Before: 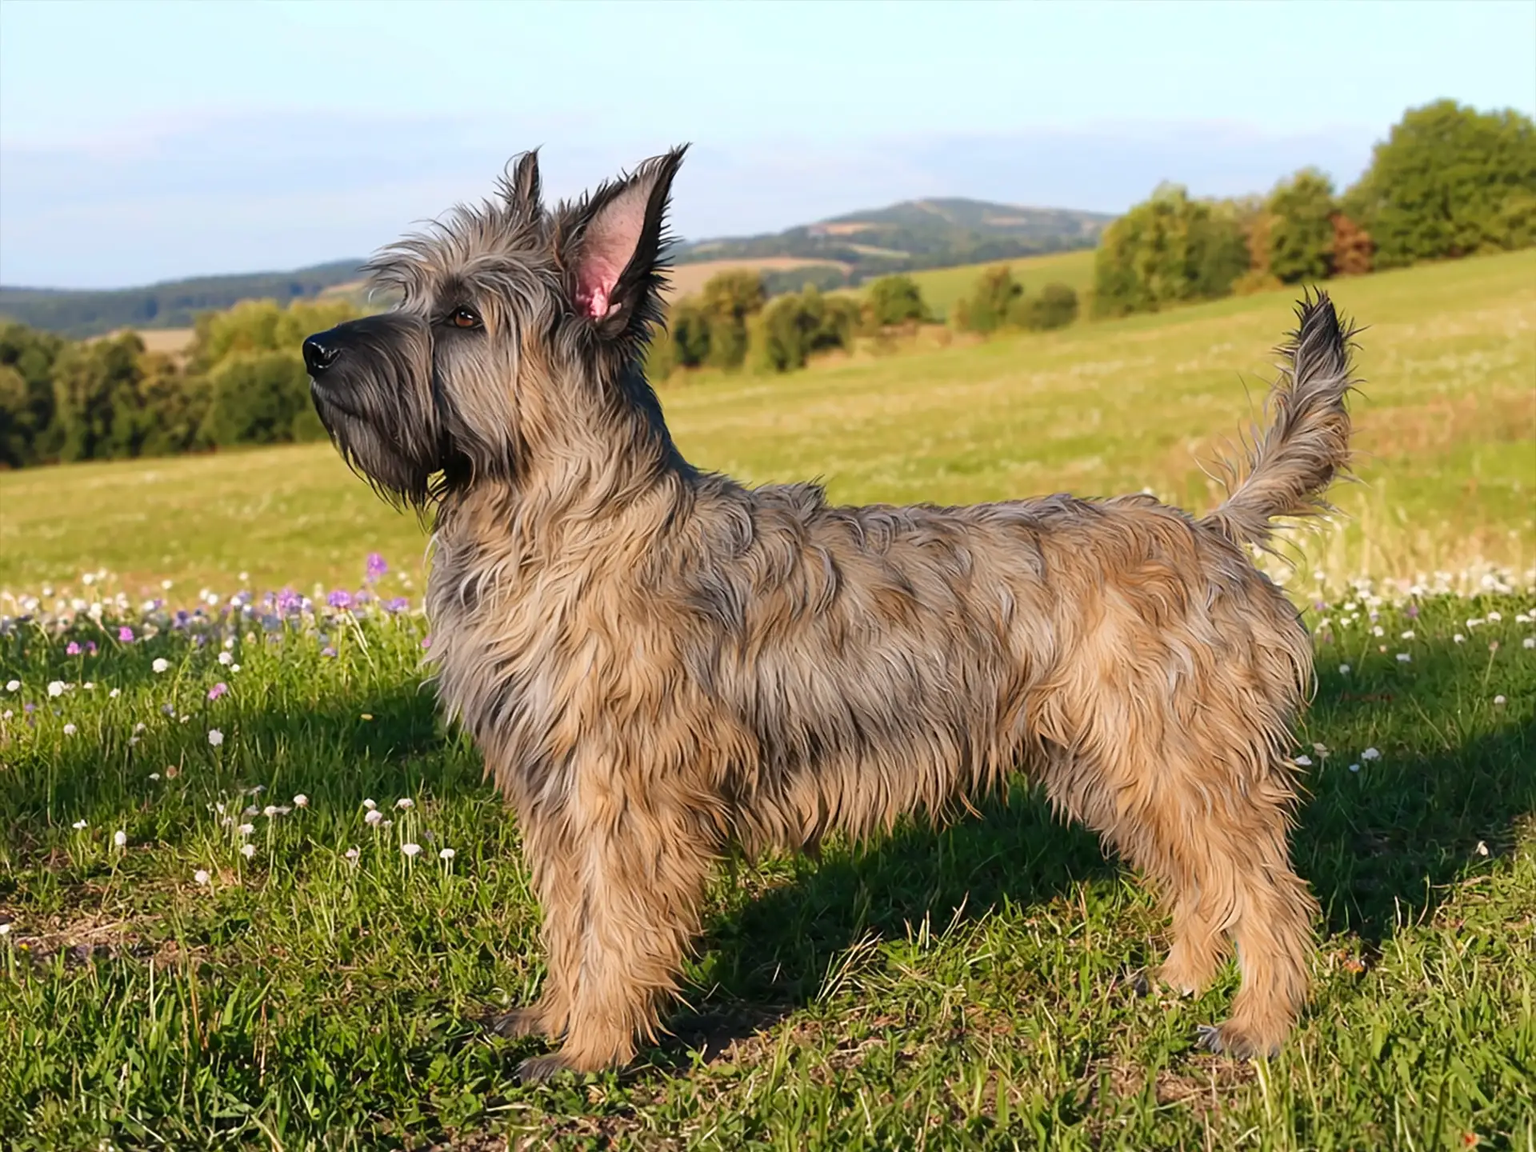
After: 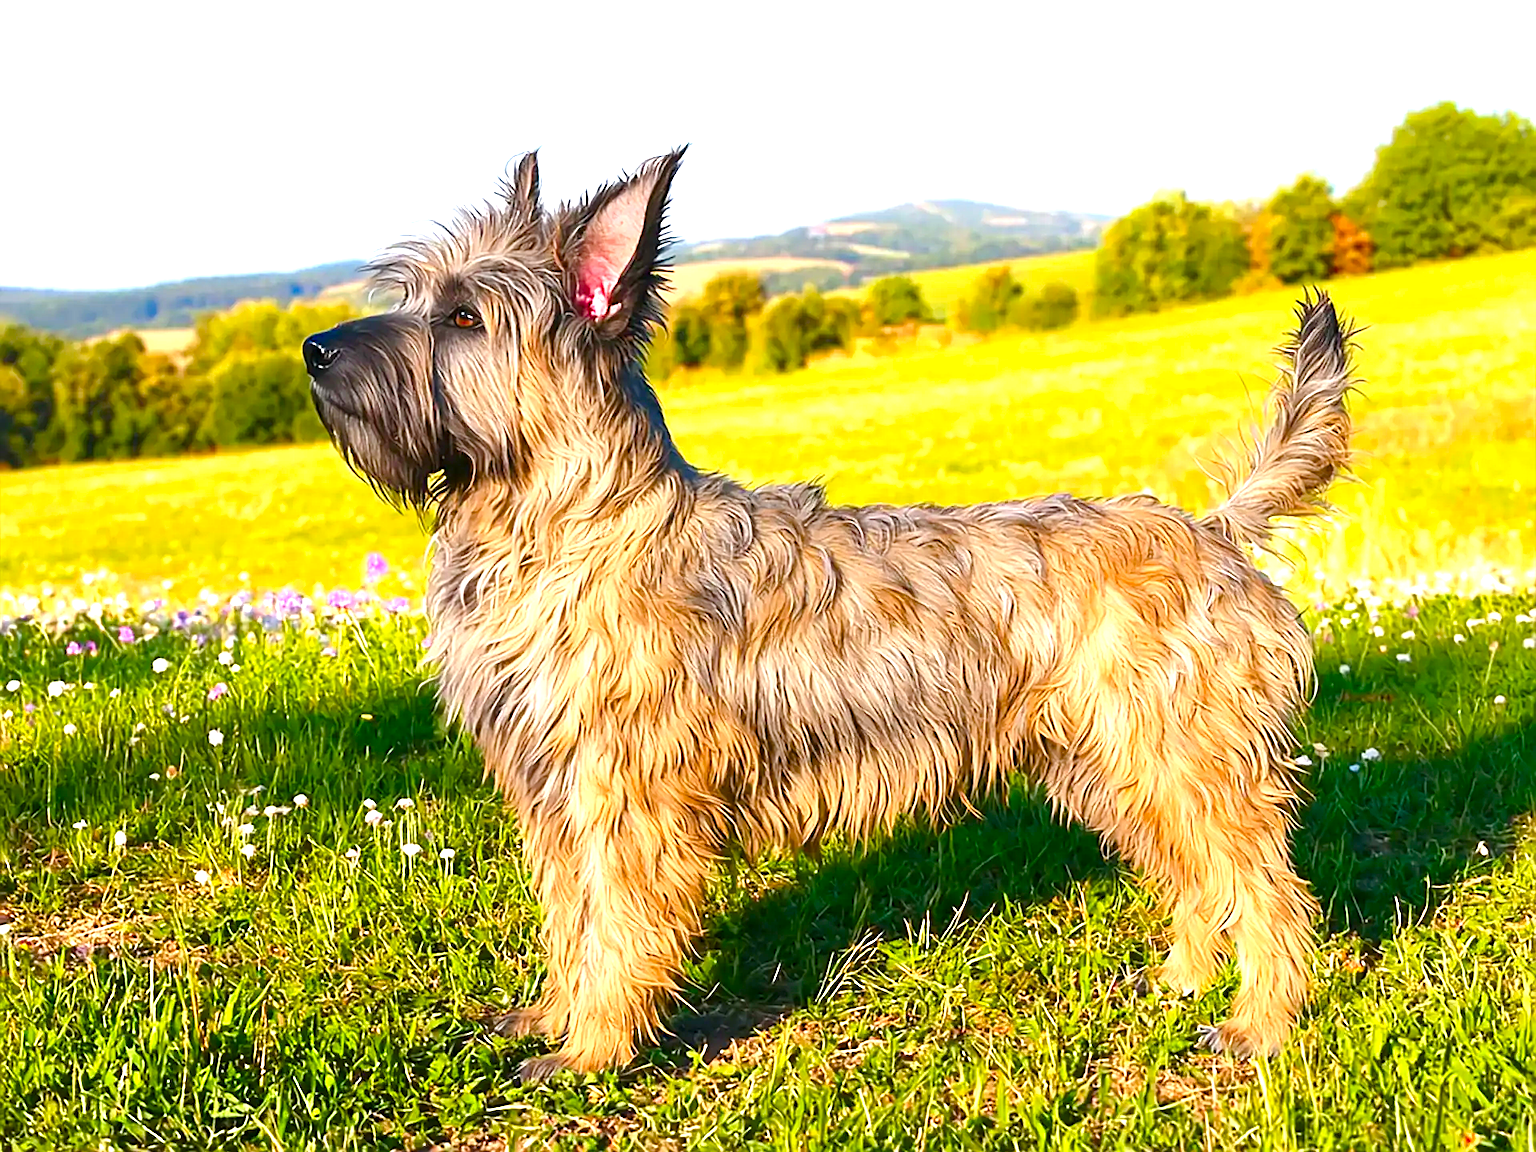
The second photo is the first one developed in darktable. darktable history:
exposure: black level correction 0, exposure 1.183 EV, compensate highlight preservation false
sharpen: on, module defaults
color balance rgb: linear chroma grading › global chroma 20.149%, perceptual saturation grading › global saturation 25.088%, perceptual saturation grading › highlights -28.153%, perceptual saturation grading › shadows 32.757%
contrast brightness saturation: saturation 0.178
